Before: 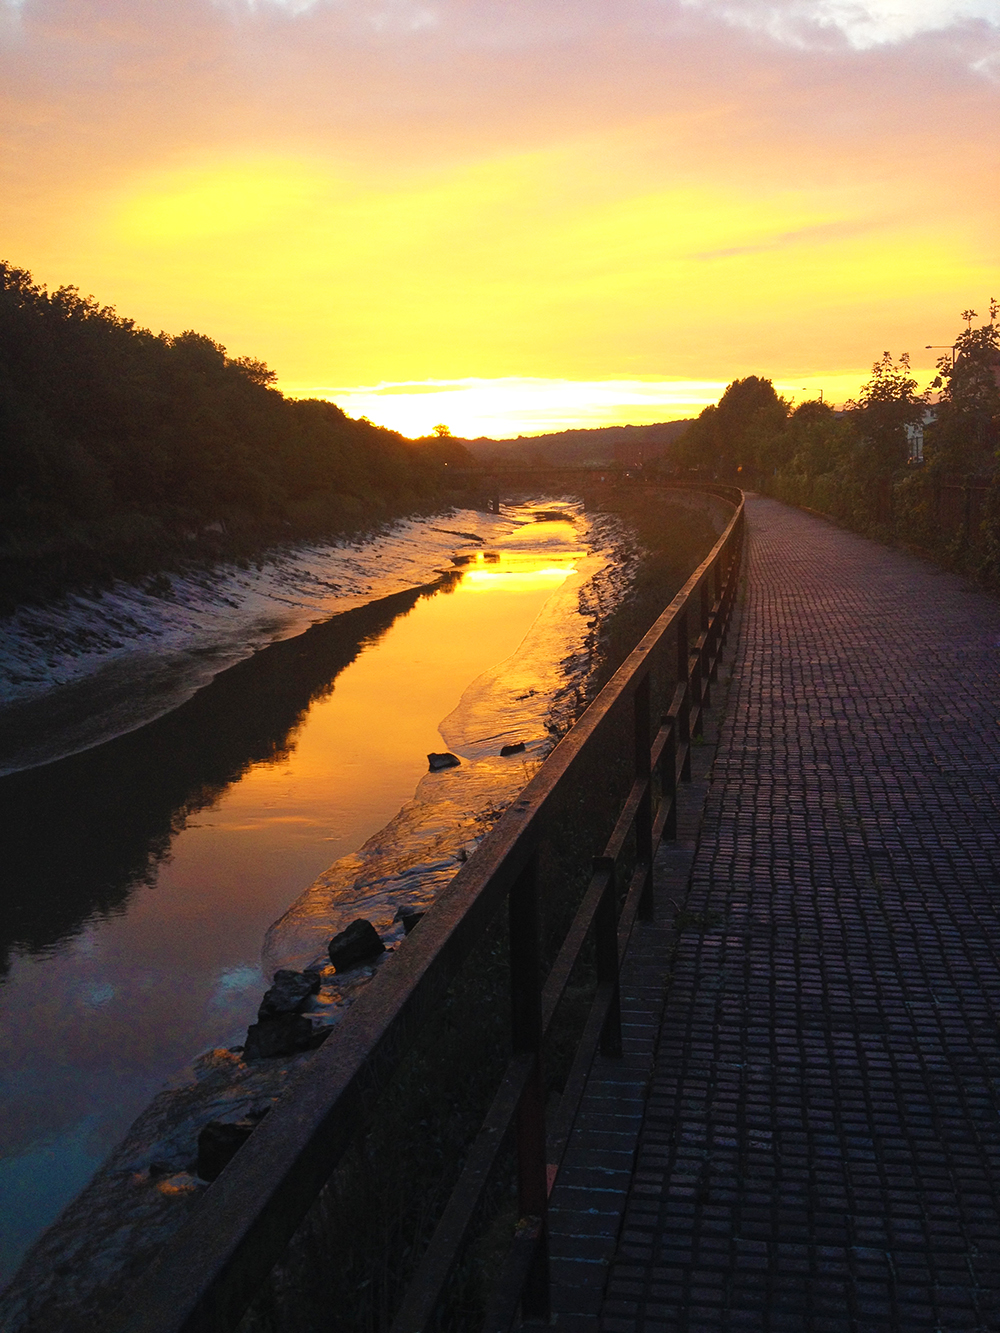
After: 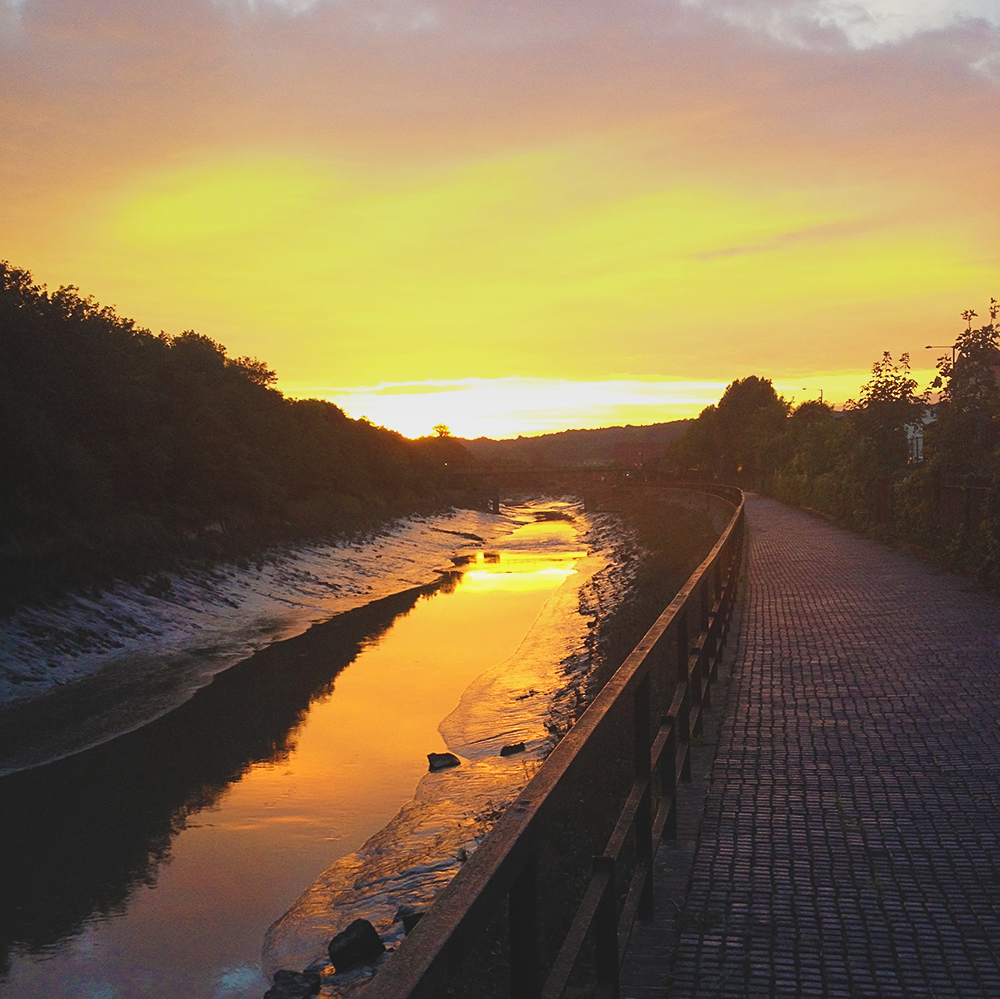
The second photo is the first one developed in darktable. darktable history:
sharpen: amount 0.2
graduated density: on, module defaults
crop: bottom 24.967%
exposure: black level correction -0.008, exposure 0.067 EV, compensate highlight preservation false
